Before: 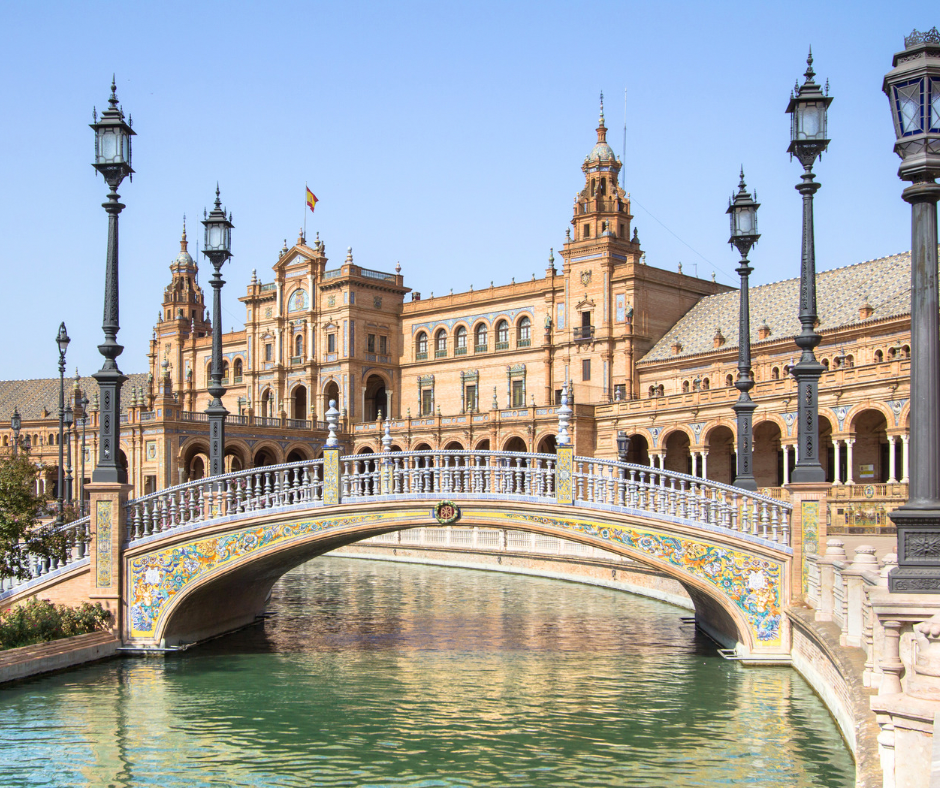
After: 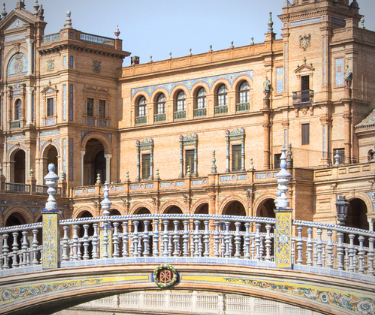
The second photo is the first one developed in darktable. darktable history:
vignetting: fall-off start 74.49%, fall-off radius 65.9%, brightness -0.628, saturation -0.68
crop: left 30%, top 30%, right 30%, bottom 30%
